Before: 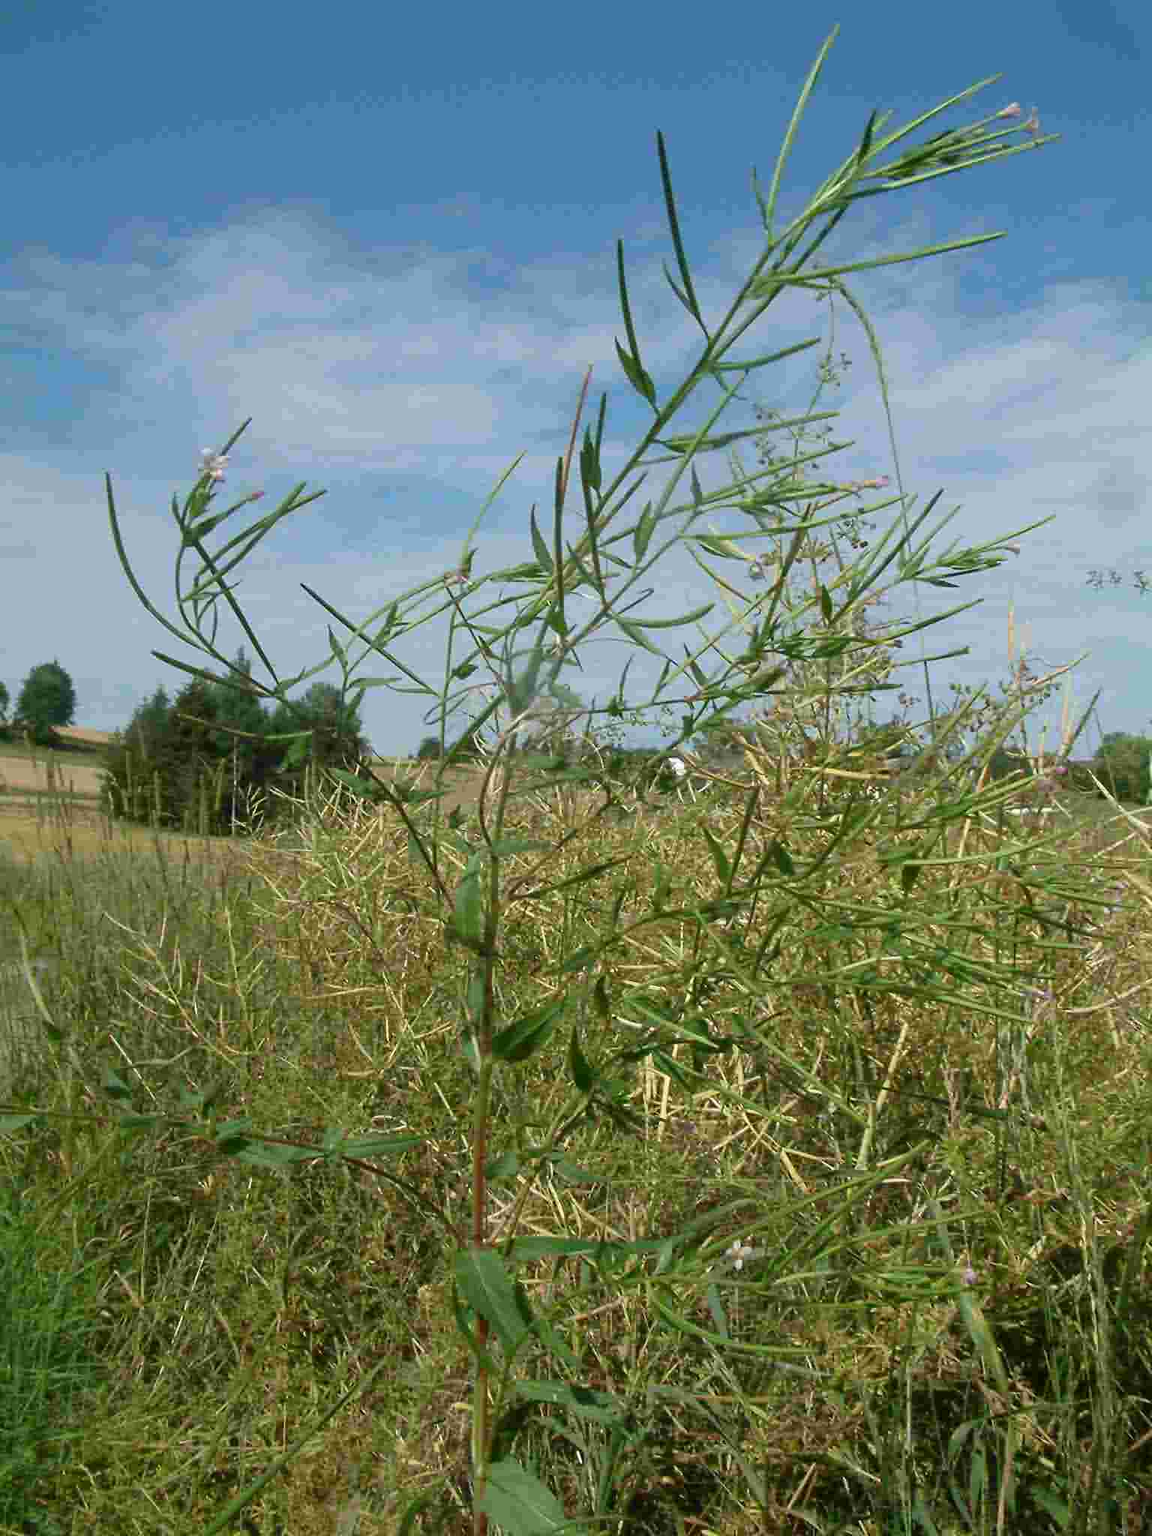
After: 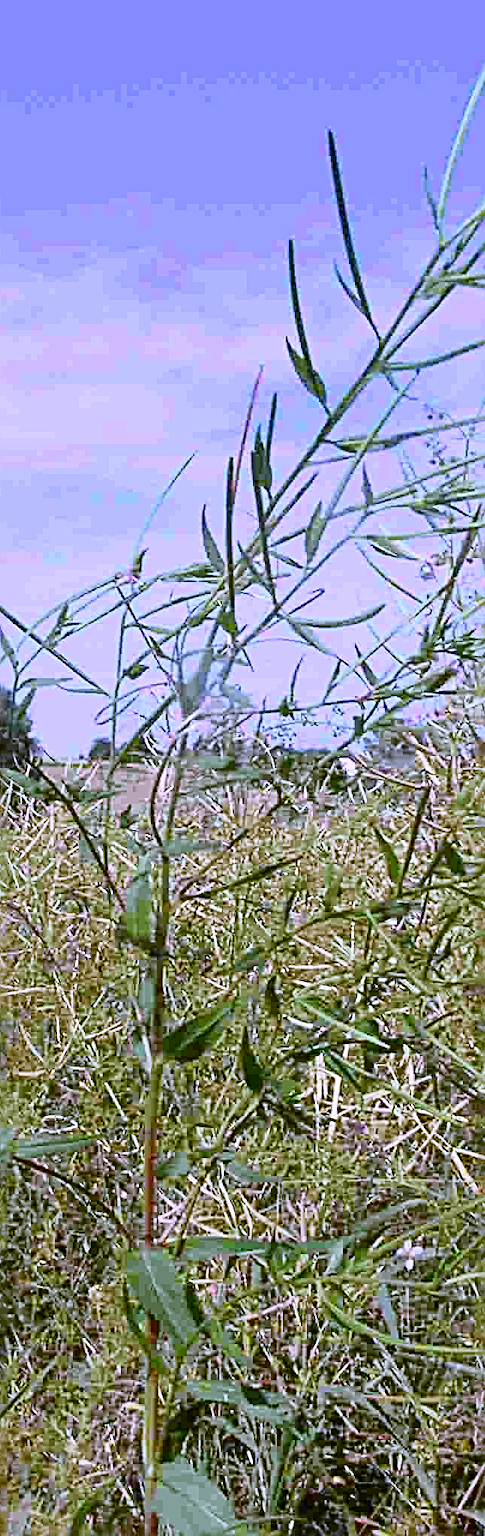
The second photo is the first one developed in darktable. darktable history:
crop: left 28.583%, right 29.231%
white balance: red 0.98, blue 1.61
tone curve: curves: ch0 [(0, 0.005) (0.103, 0.081) (0.196, 0.197) (0.391, 0.469) (0.491, 0.585) (0.638, 0.751) (0.822, 0.886) (0.997, 0.959)]; ch1 [(0, 0) (0.172, 0.123) (0.324, 0.253) (0.396, 0.388) (0.474, 0.479) (0.499, 0.498) (0.529, 0.528) (0.579, 0.614) (0.633, 0.677) (0.812, 0.856) (1, 1)]; ch2 [(0, 0) (0.411, 0.424) (0.459, 0.478) (0.5, 0.501) (0.517, 0.526) (0.553, 0.583) (0.609, 0.646) (0.708, 0.768) (0.839, 0.916) (1, 1)], color space Lab, independent channels, preserve colors none
sharpen: radius 3.69, amount 0.928
